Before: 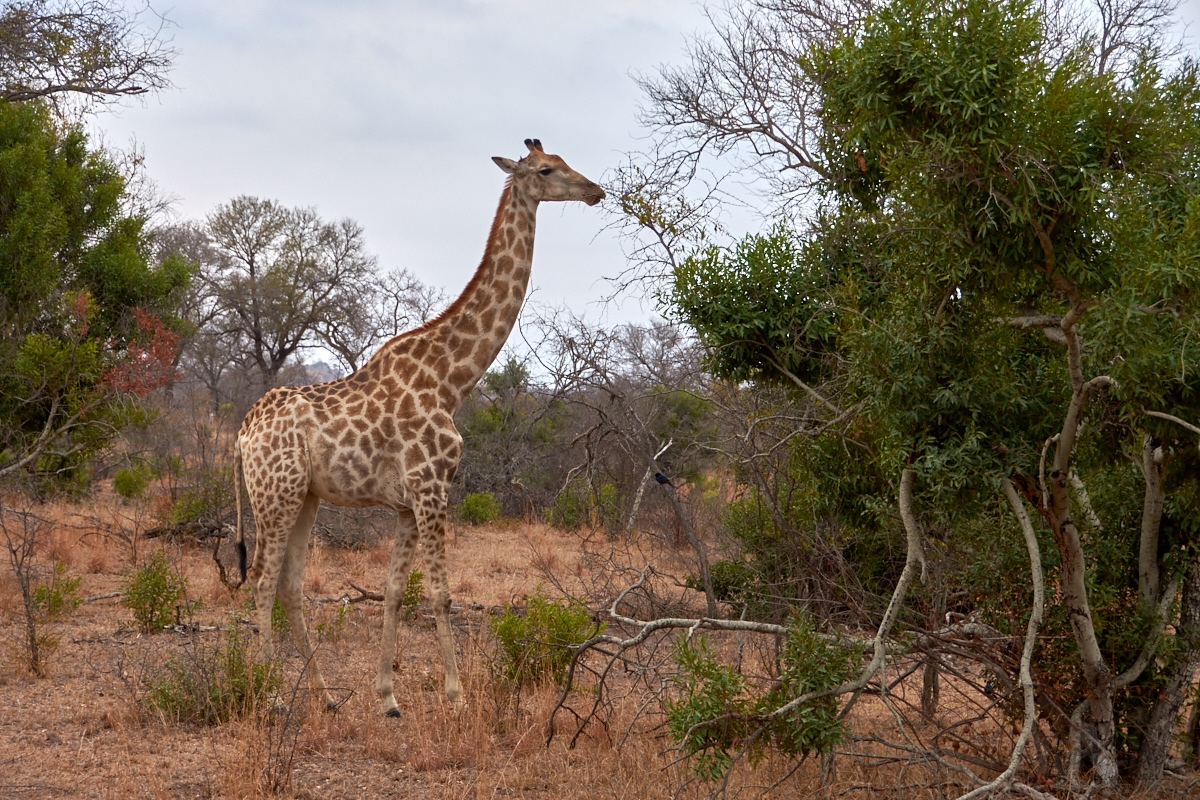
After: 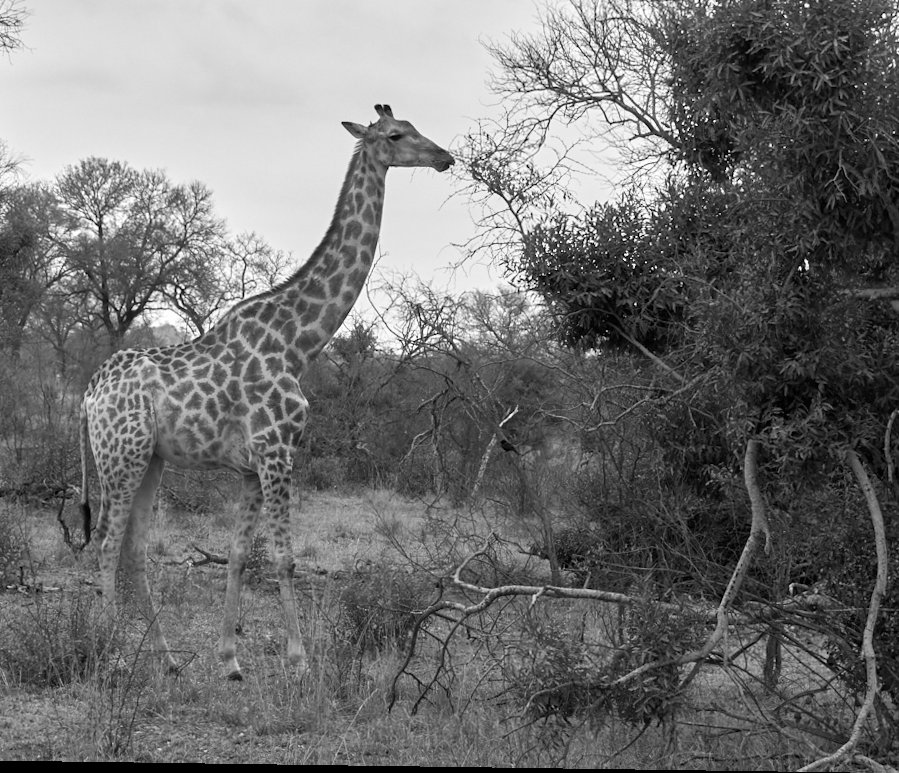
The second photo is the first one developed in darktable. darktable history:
crop and rotate: left 13.15%, top 5.251%, right 12.609%
rotate and perspective: rotation 0.8°, automatic cropping off
monochrome: on, module defaults
